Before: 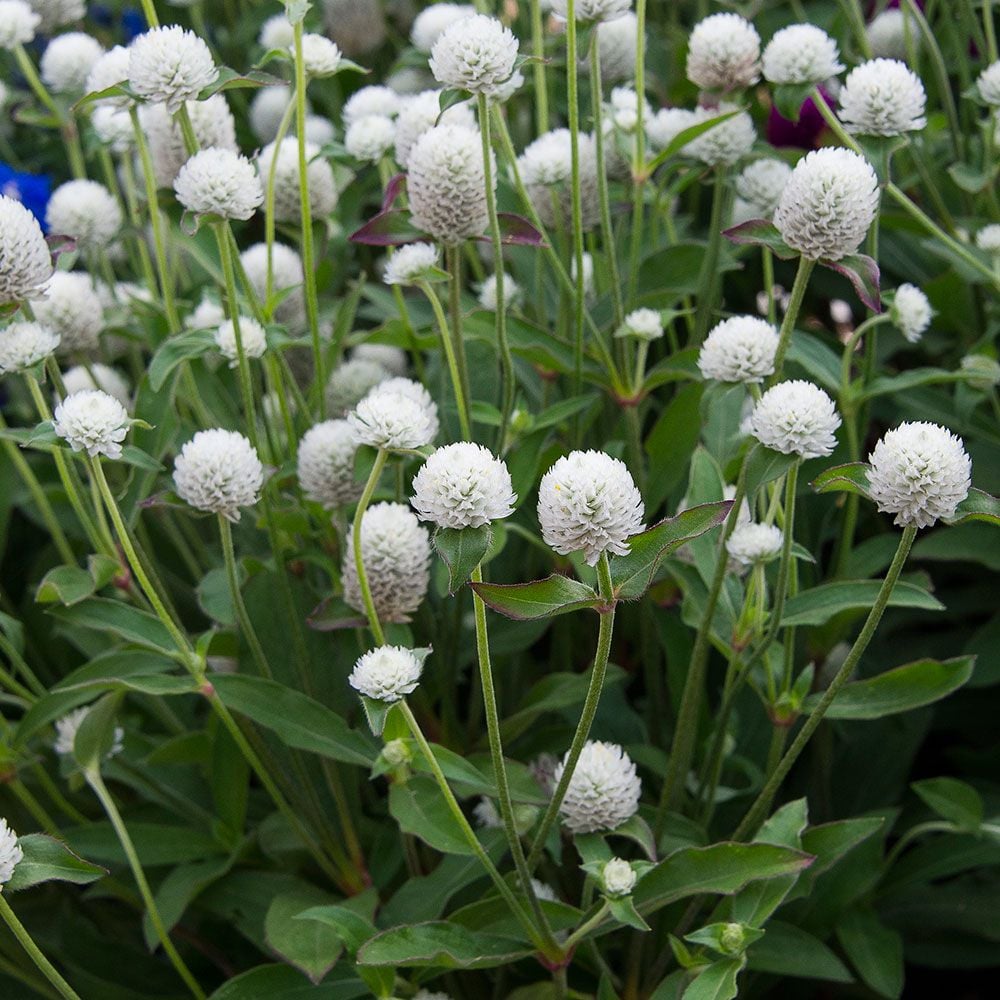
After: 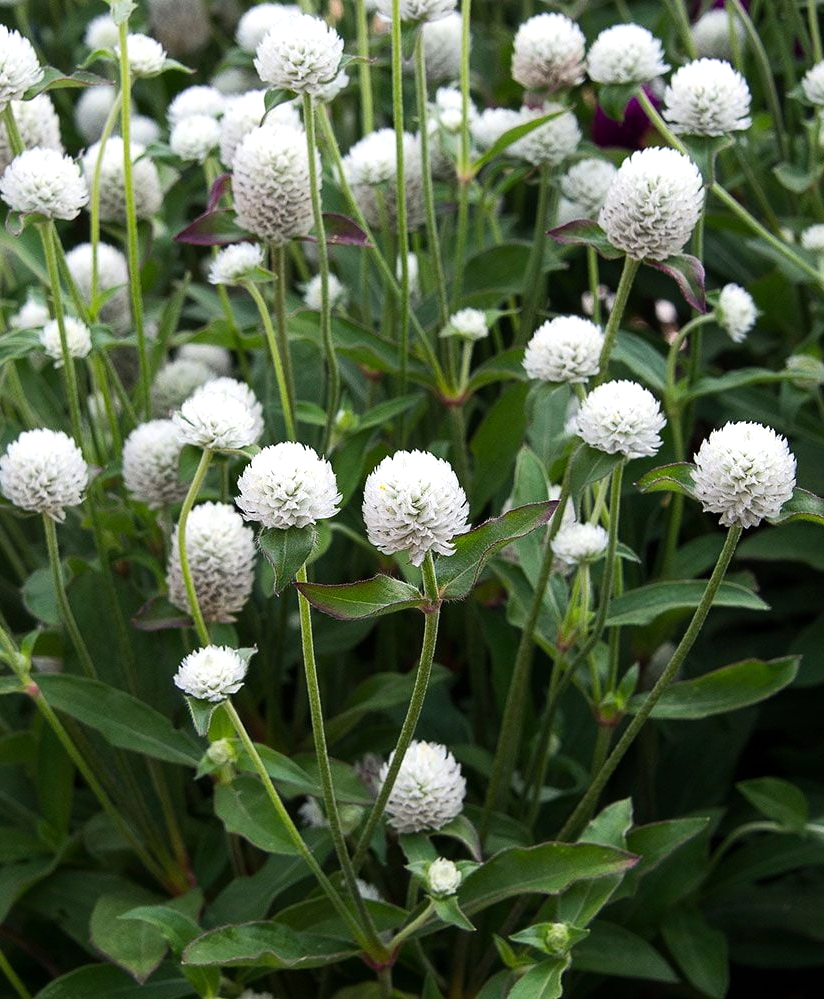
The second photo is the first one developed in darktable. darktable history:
crop: left 17.582%, bottom 0.031%
tone equalizer: -8 EV -0.417 EV, -7 EV -0.389 EV, -6 EV -0.333 EV, -5 EV -0.222 EV, -3 EV 0.222 EV, -2 EV 0.333 EV, -1 EV 0.389 EV, +0 EV 0.417 EV, edges refinement/feathering 500, mask exposure compensation -1.57 EV, preserve details no
exposure: compensate highlight preservation false
